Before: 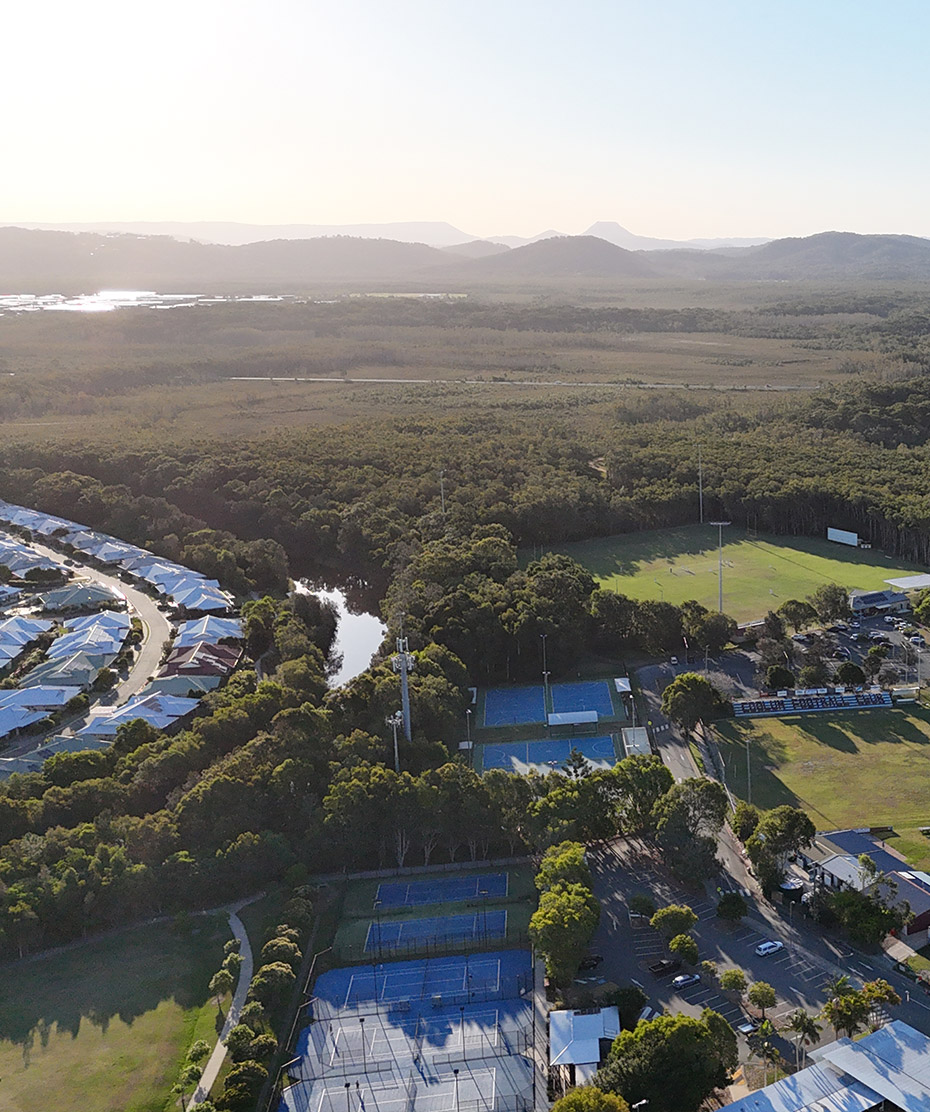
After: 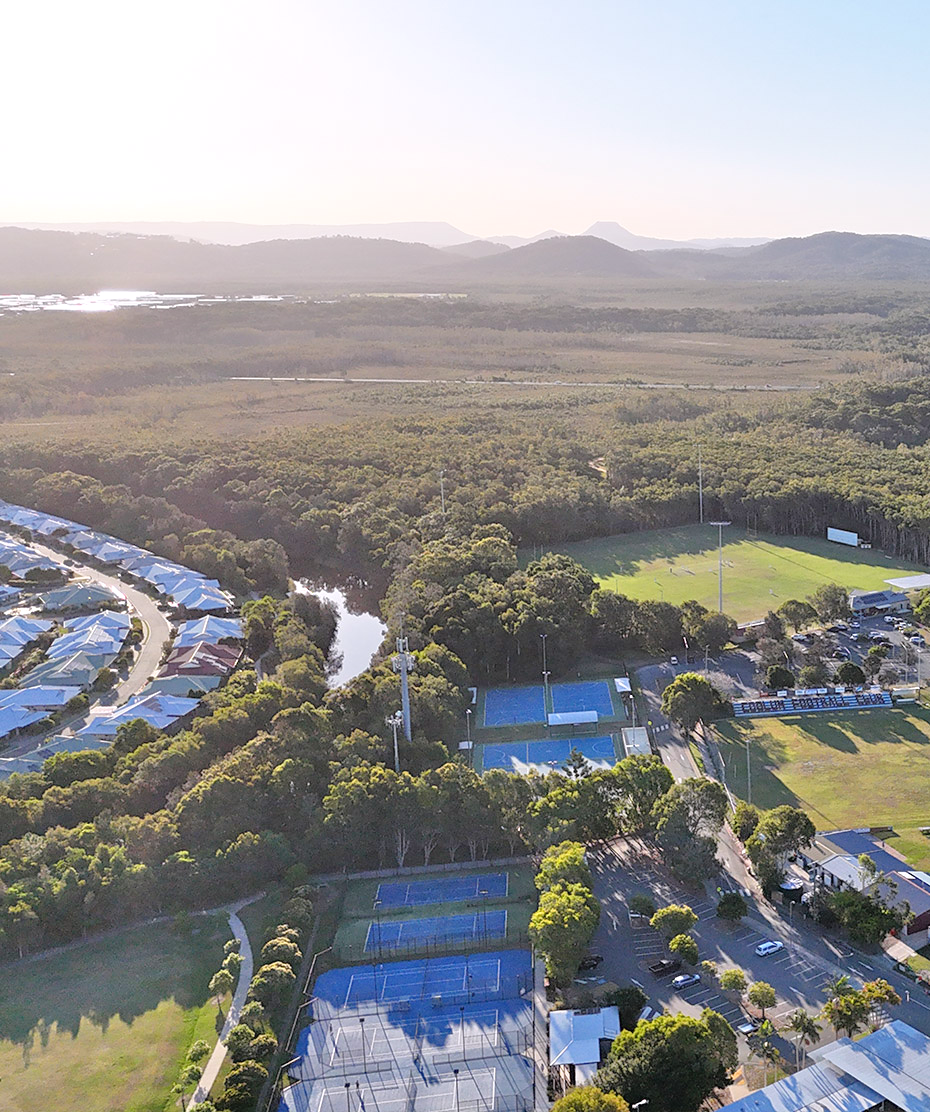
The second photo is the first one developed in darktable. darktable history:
white balance: red 1.009, blue 1.027
tone equalizer: -7 EV 0.15 EV, -6 EV 0.6 EV, -5 EV 1.15 EV, -4 EV 1.33 EV, -3 EV 1.15 EV, -2 EV 0.6 EV, -1 EV 0.15 EV, mask exposure compensation -0.5 EV
